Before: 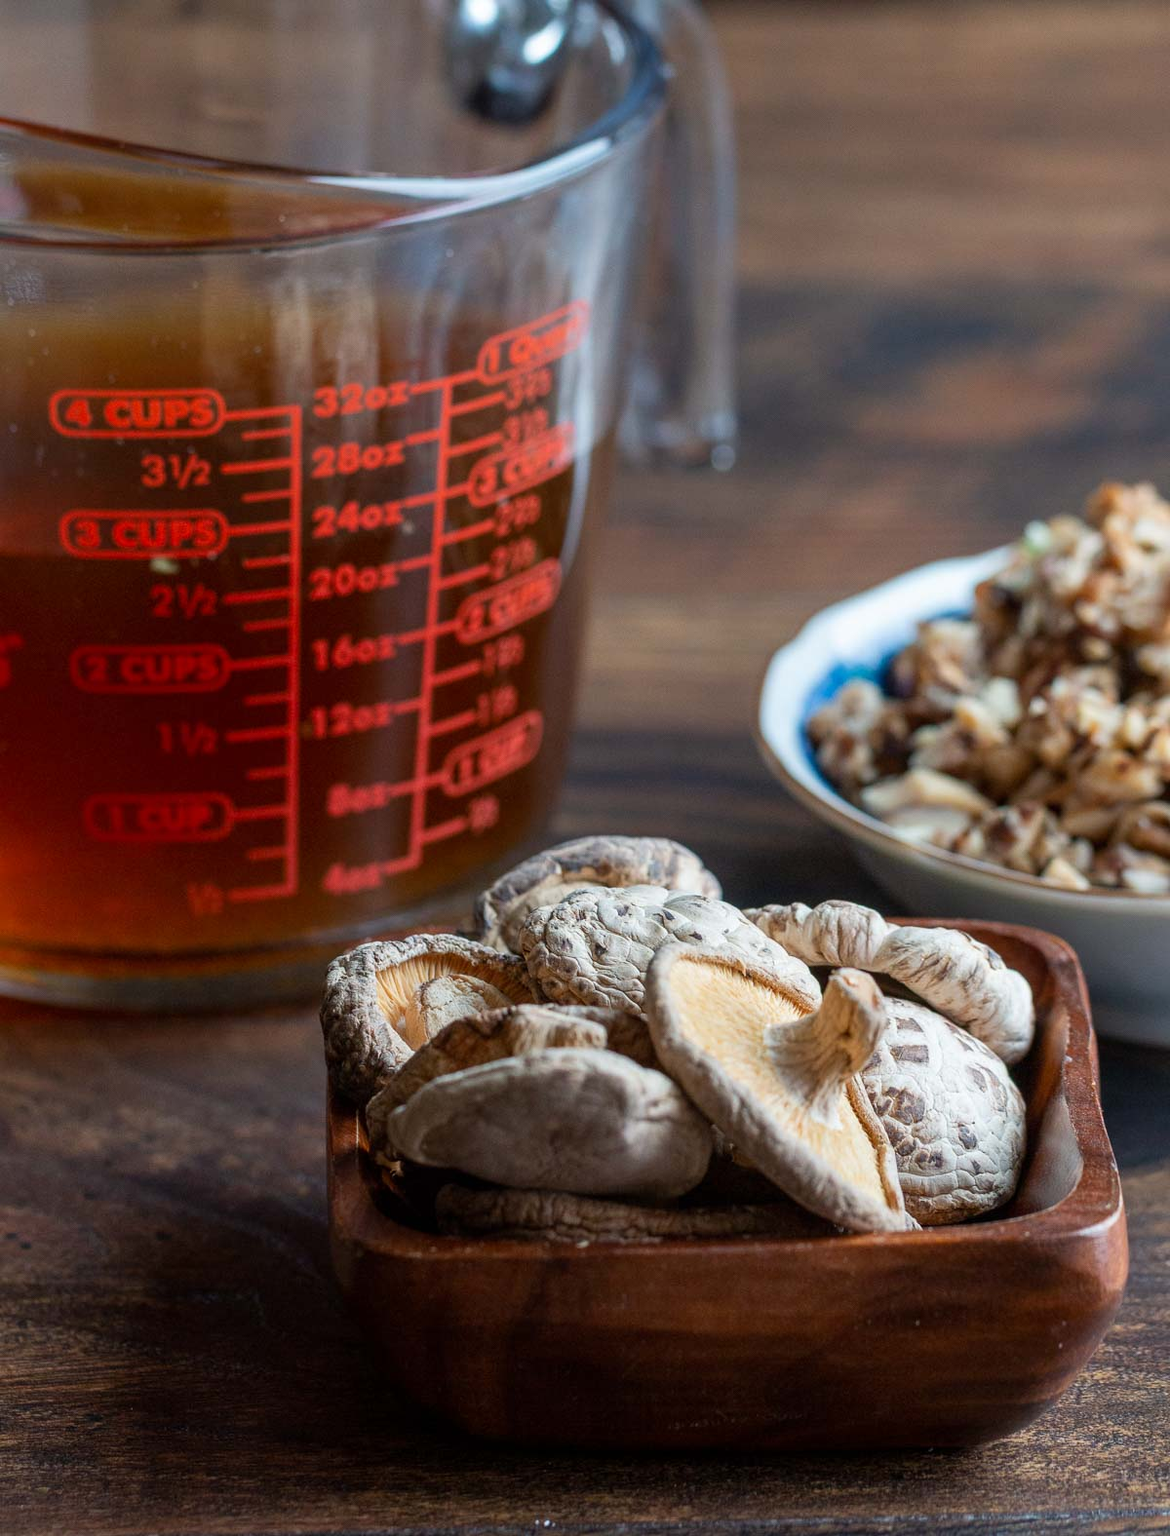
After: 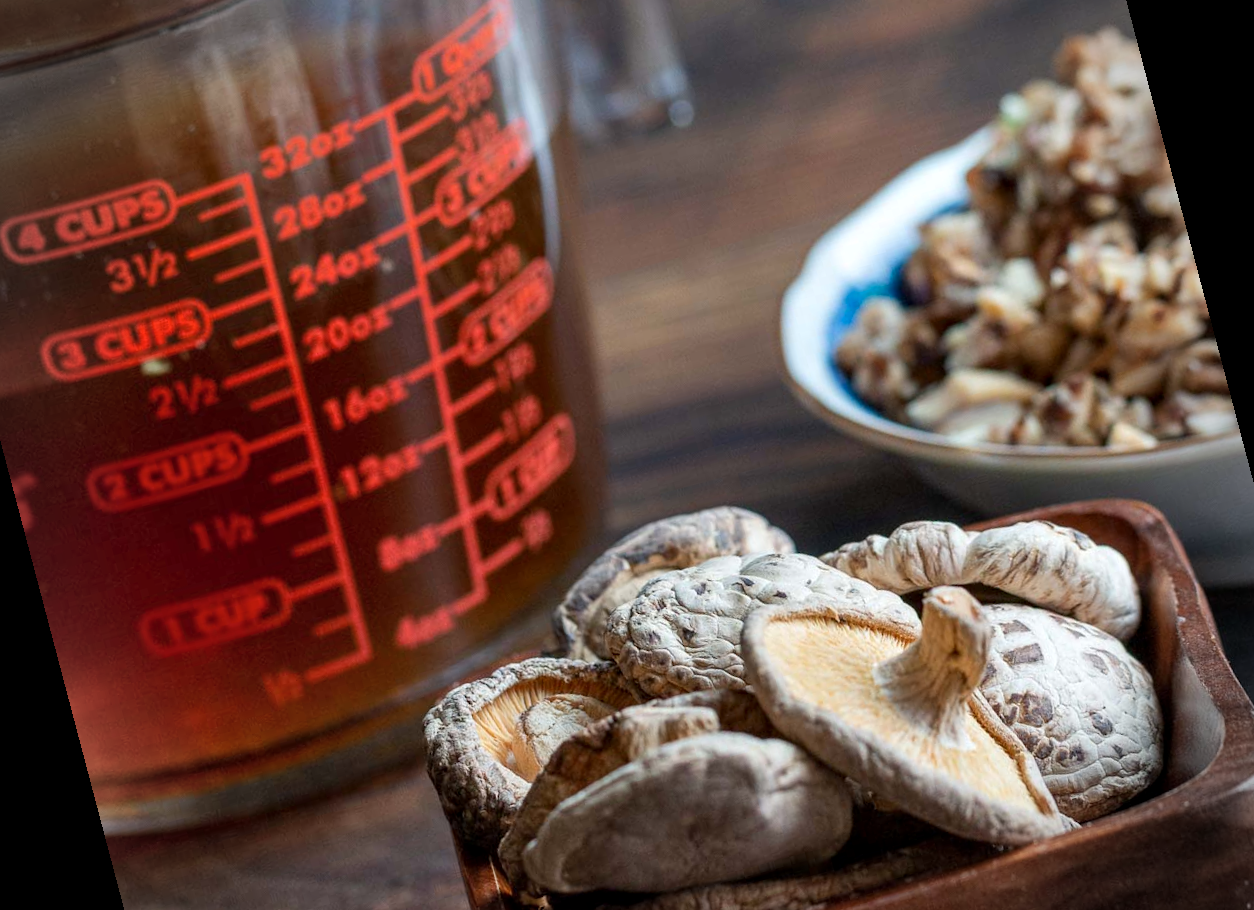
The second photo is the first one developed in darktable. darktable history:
rotate and perspective: rotation -14.8°, crop left 0.1, crop right 0.903, crop top 0.25, crop bottom 0.748
shadows and highlights: shadows 37.27, highlights -28.18, soften with gaussian
vignetting: fall-off radius 31.48%, brightness -0.472
contrast equalizer: octaves 7, y [[0.6 ×6], [0.55 ×6], [0 ×6], [0 ×6], [0 ×6]], mix 0.15
